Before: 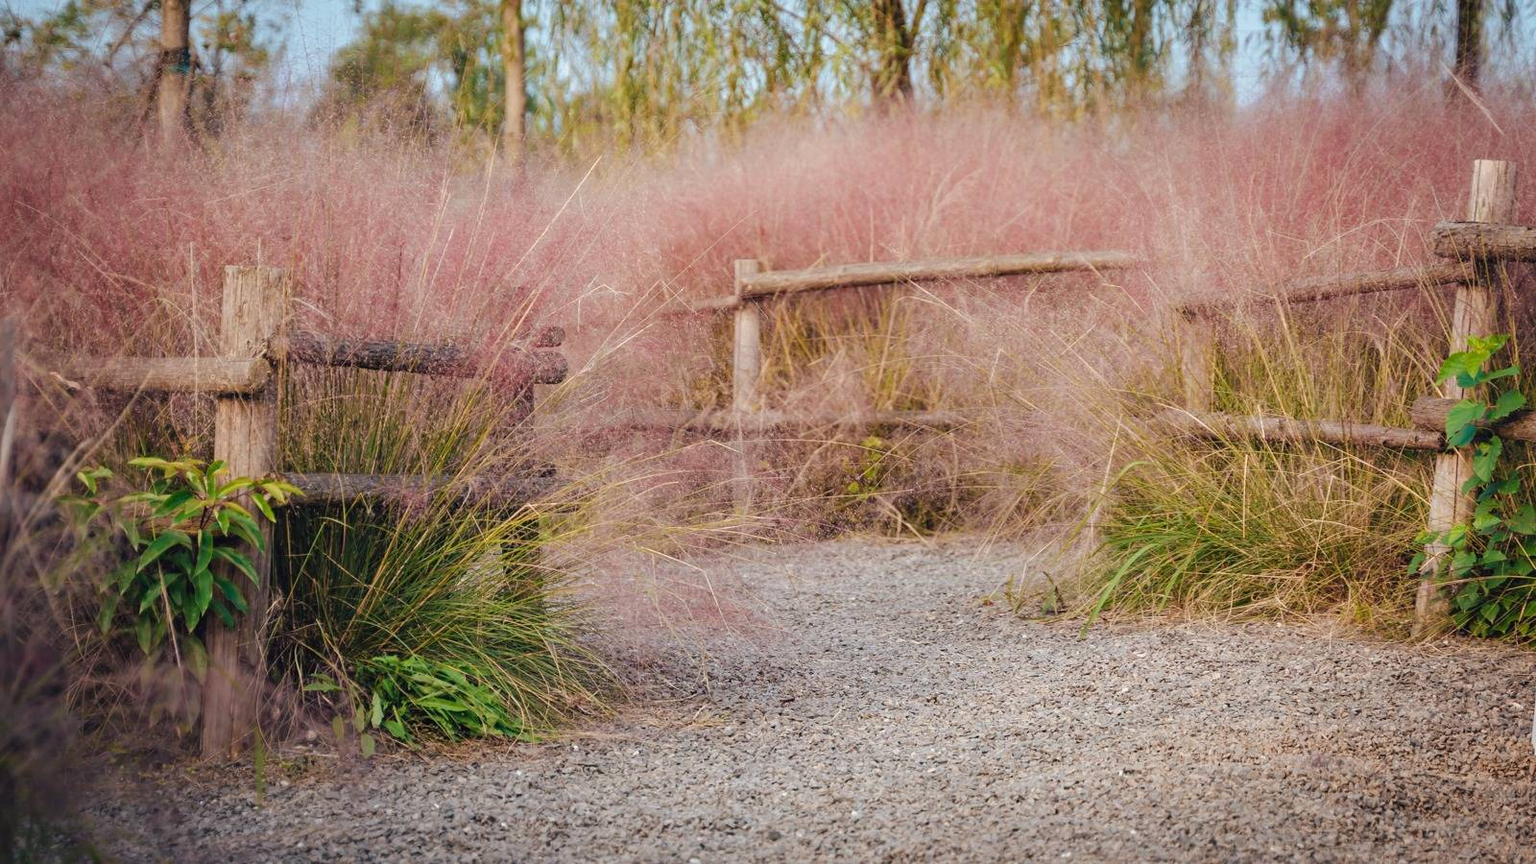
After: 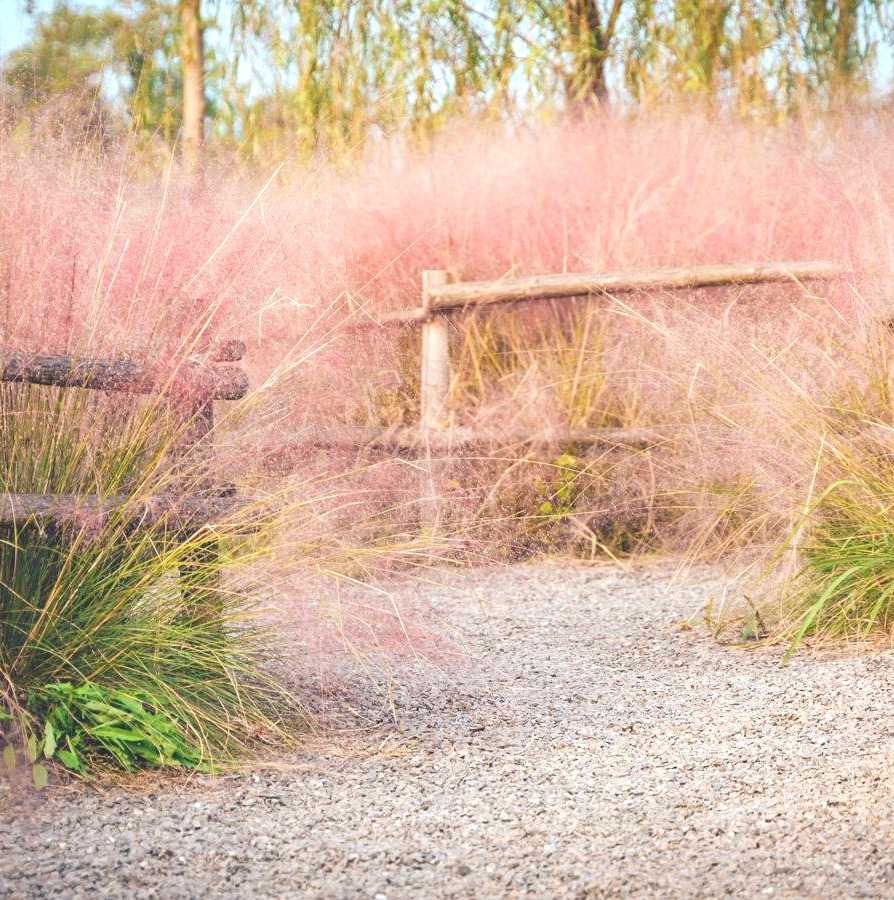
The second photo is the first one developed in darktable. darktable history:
exposure: exposure 0.746 EV, compensate highlight preservation false
tone curve: curves: ch0 [(0, 0.137) (1, 1)], color space Lab, independent channels, preserve colors none
crop: left 21.496%, right 22.615%
